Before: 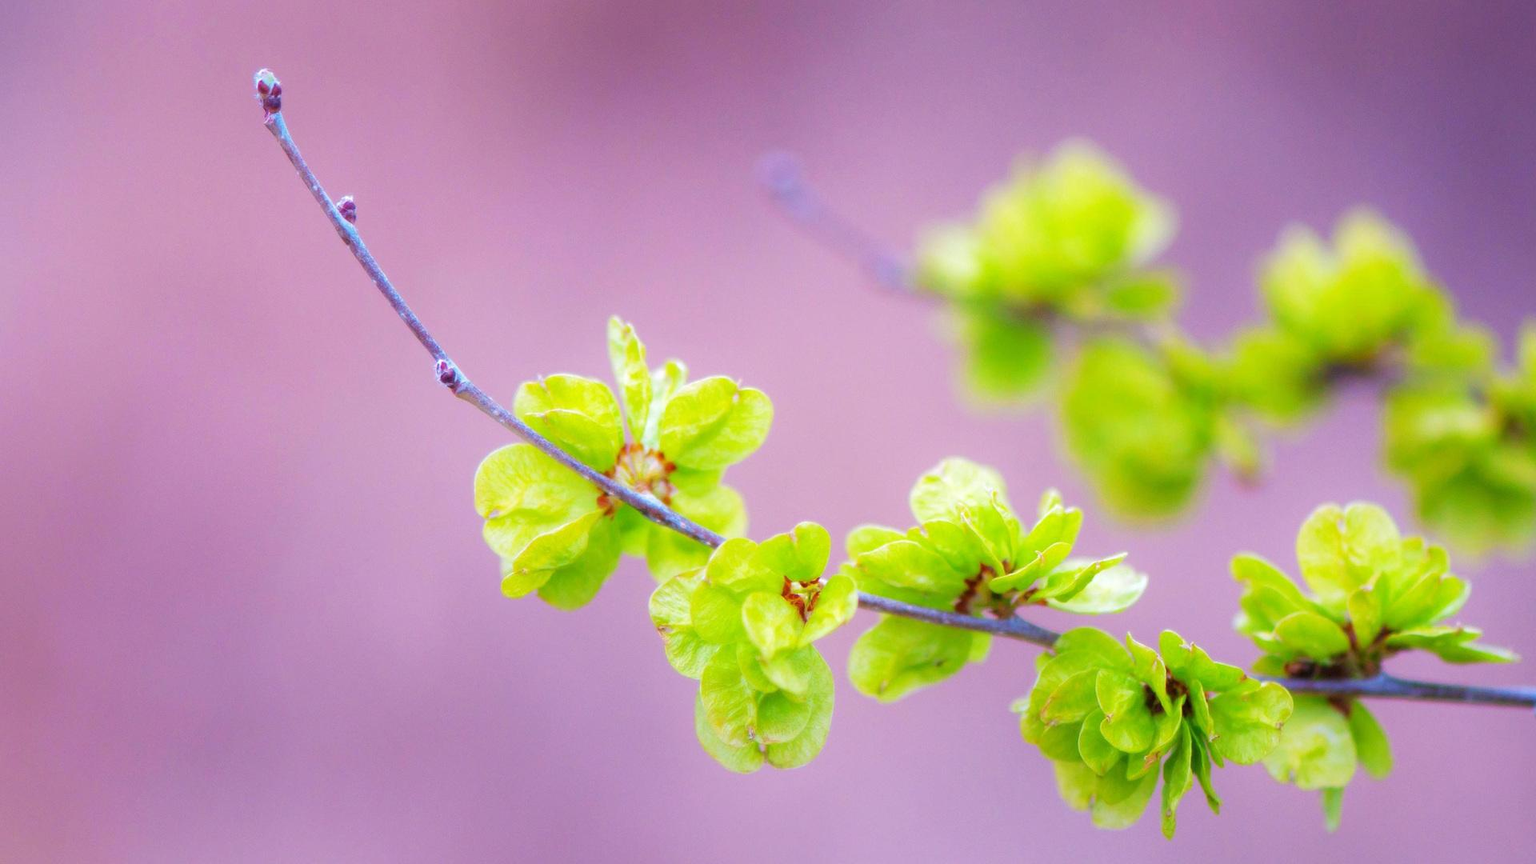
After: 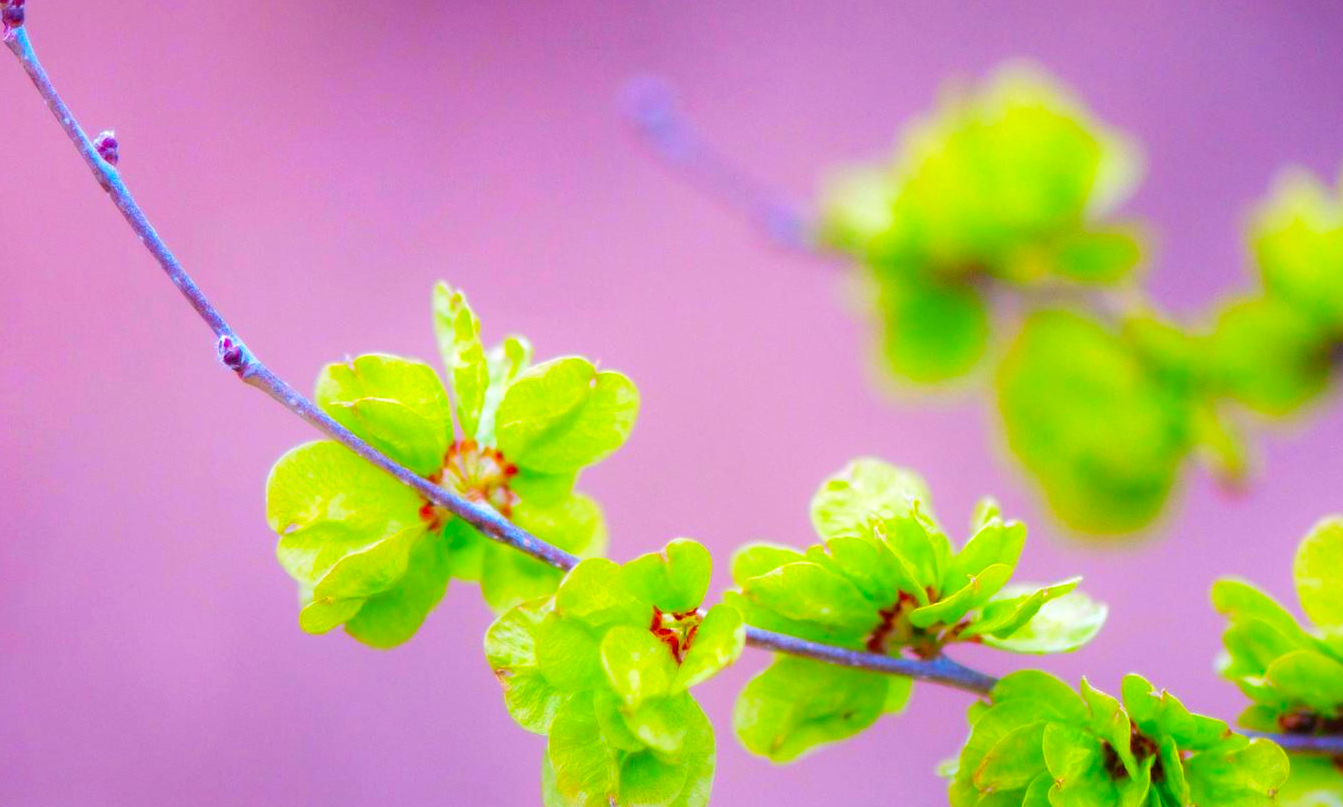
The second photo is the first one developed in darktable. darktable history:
contrast brightness saturation: saturation 0.5
crop and rotate: left 17.046%, top 10.659%, right 12.989%, bottom 14.553%
white balance: emerald 1
